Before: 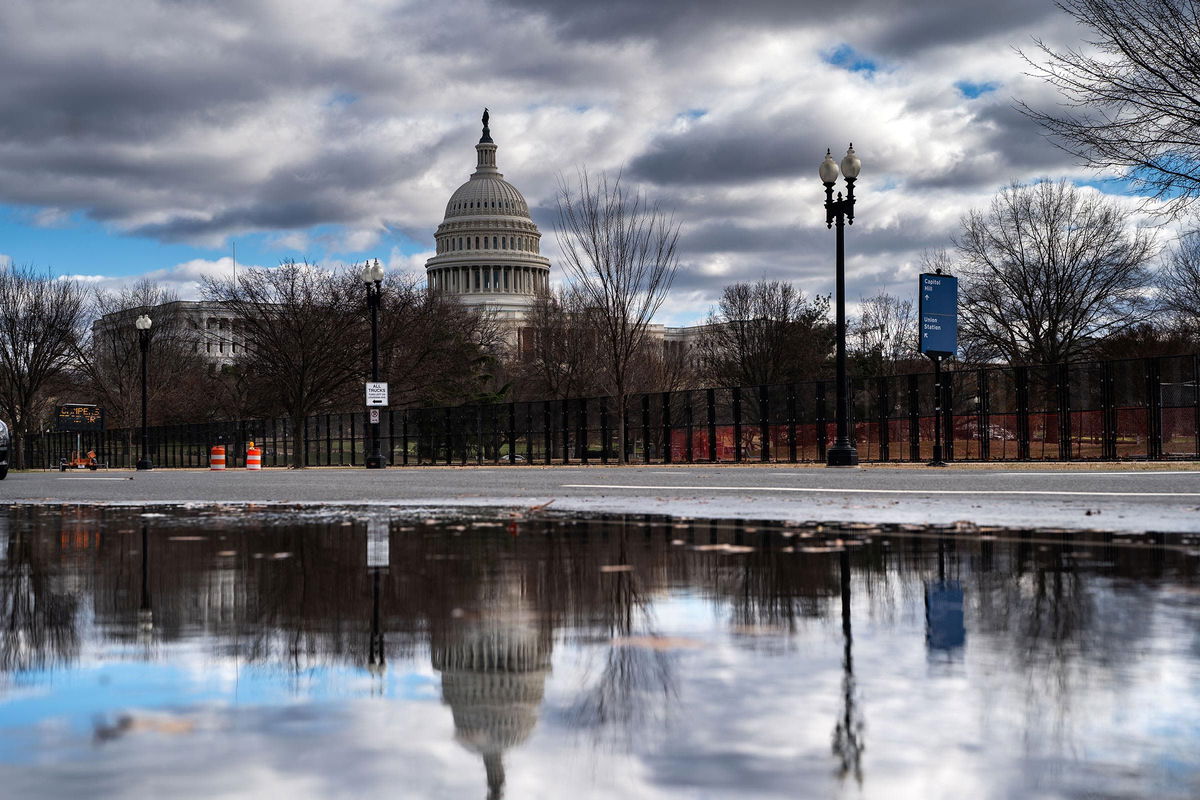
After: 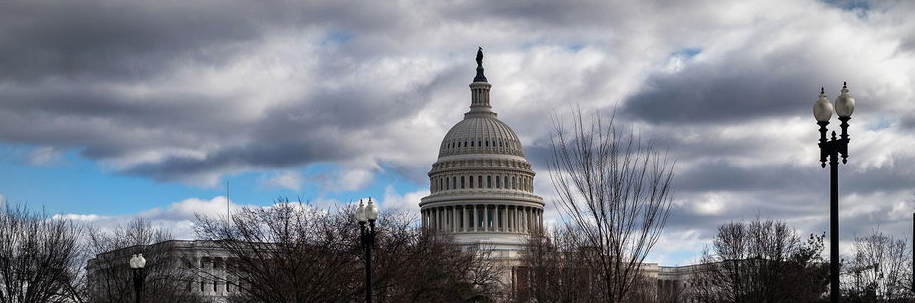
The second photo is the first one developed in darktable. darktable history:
crop: left 0.508%, top 7.629%, right 23.209%, bottom 54.45%
vignetting: brightness -0.204, automatic ratio true
